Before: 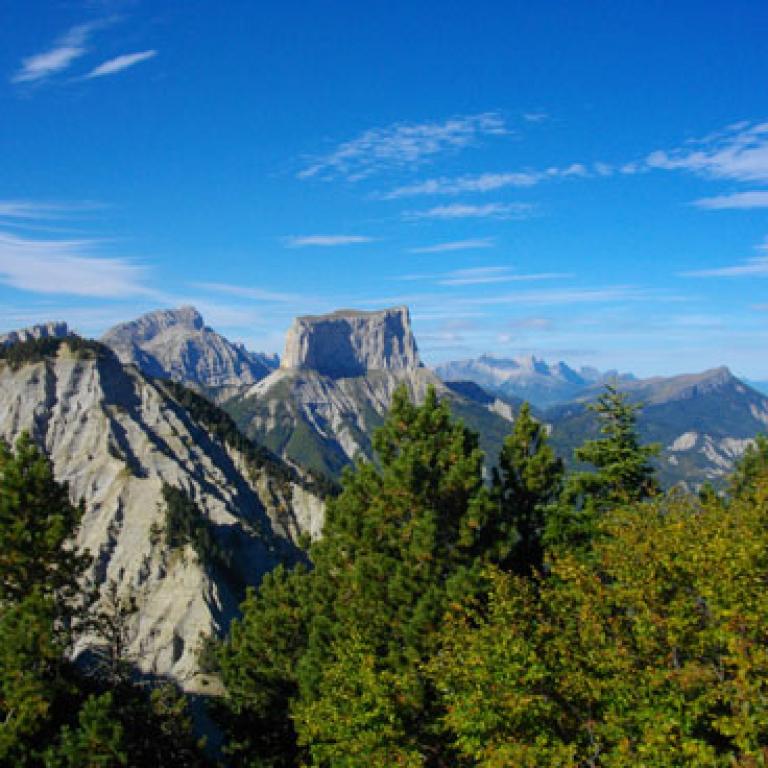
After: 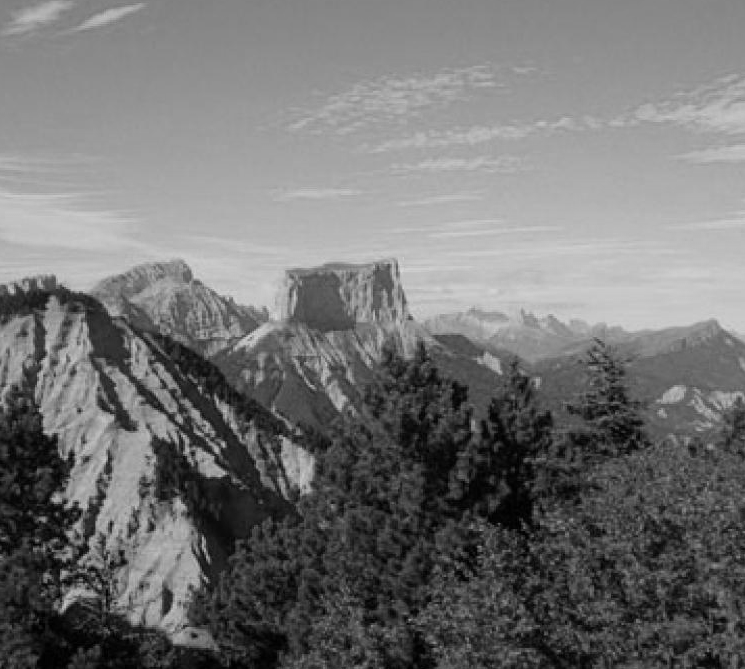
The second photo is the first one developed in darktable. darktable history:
crop: left 1.507%, top 6.147%, right 1.379%, bottom 6.637%
color calibration: output gray [0.21, 0.42, 0.37, 0], gray › normalize channels true, illuminant same as pipeline (D50), adaptation XYZ, x 0.346, y 0.359, gamut compression 0
